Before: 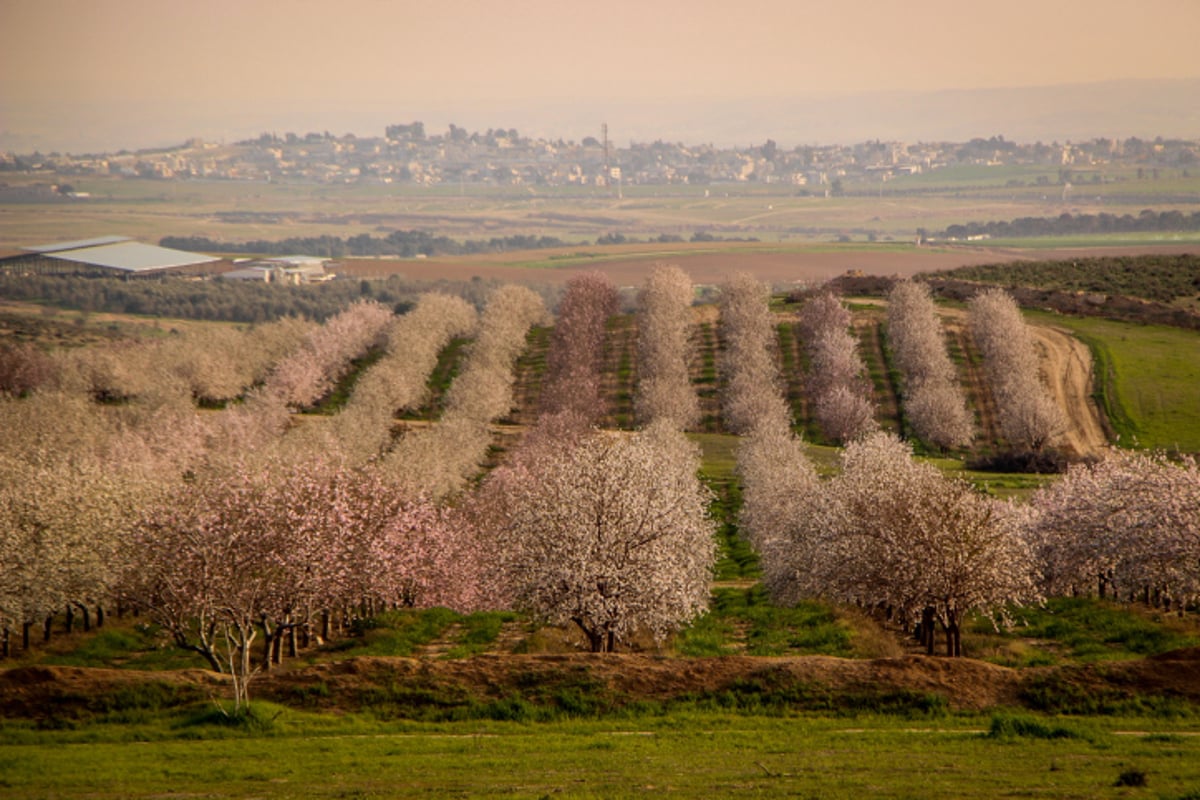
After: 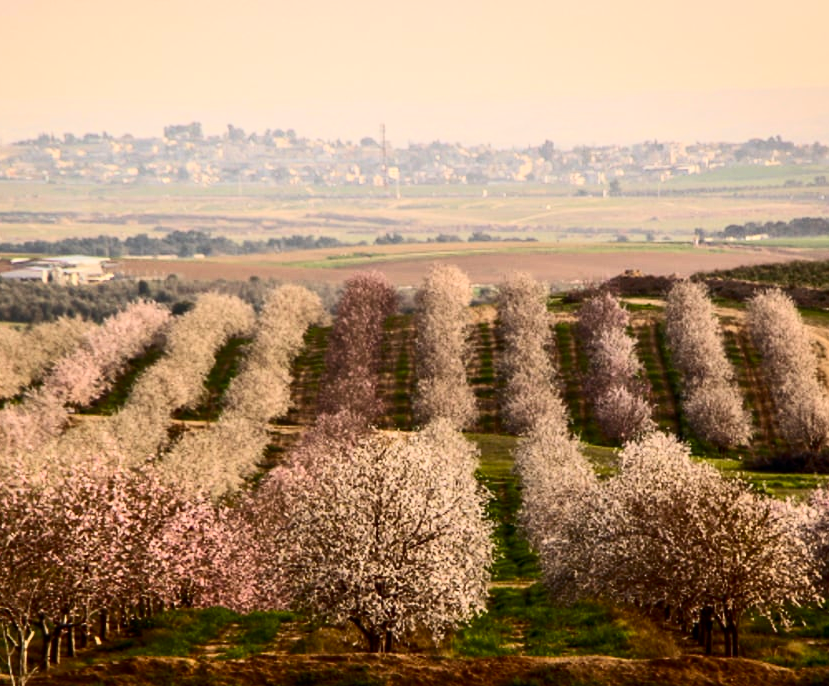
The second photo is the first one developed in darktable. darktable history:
crop: left 18.567%, right 12.302%, bottom 14.2%
contrast brightness saturation: contrast 0.397, brightness 0.101, saturation 0.209
contrast equalizer: octaves 7, y [[0.6 ×6], [0.55 ×6], [0 ×6], [0 ×6], [0 ×6]], mix 0.133
